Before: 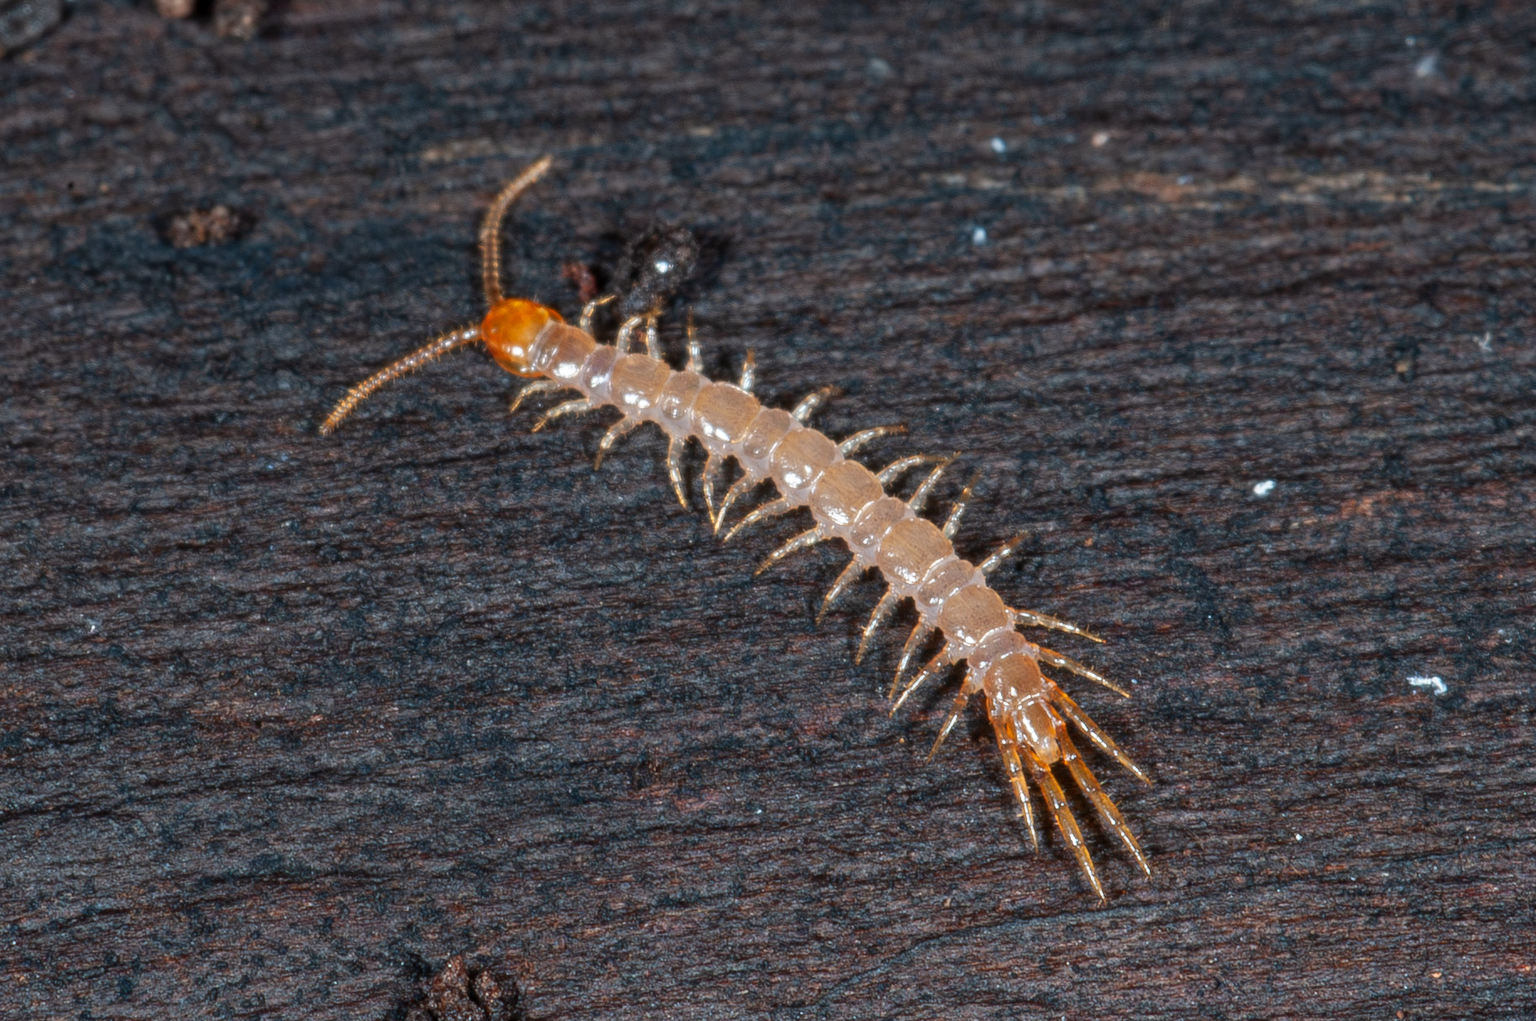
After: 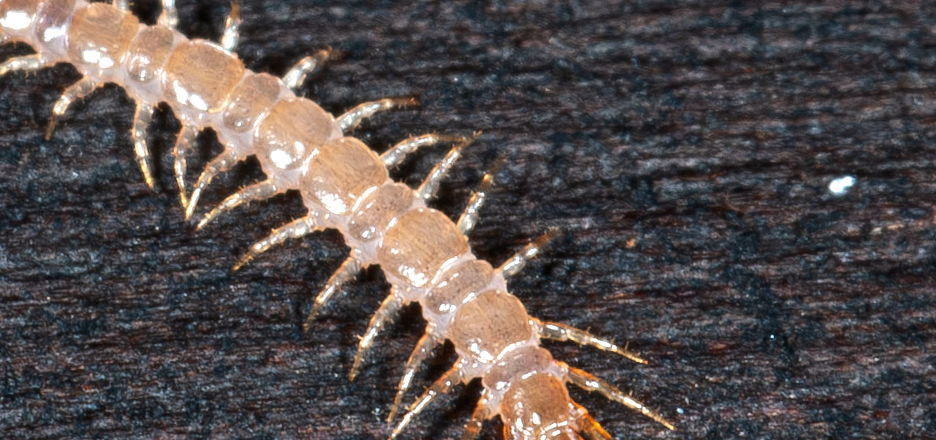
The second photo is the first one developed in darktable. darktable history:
crop: left 36.607%, top 34.735%, right 13.146%, bottom 30.611%
tone equalizer: -8 EV -0.75 EV, -7 EV -0.7 EV, -6 EV -0.6 EV, -5 EV -0.4 EV, -3 EV 0.4 EV, -2 EV 0.6 EV, -1 EV 0.7 EV, +0 EV 0.75 EV, edges refinement/feathering 500, mask exposure compensation -1.57 EV, preserve details no
exposure: black level correction 0.001, compensate highlight preservation false
rotate and perspective: rotation 1.72°, automatic cropping off
